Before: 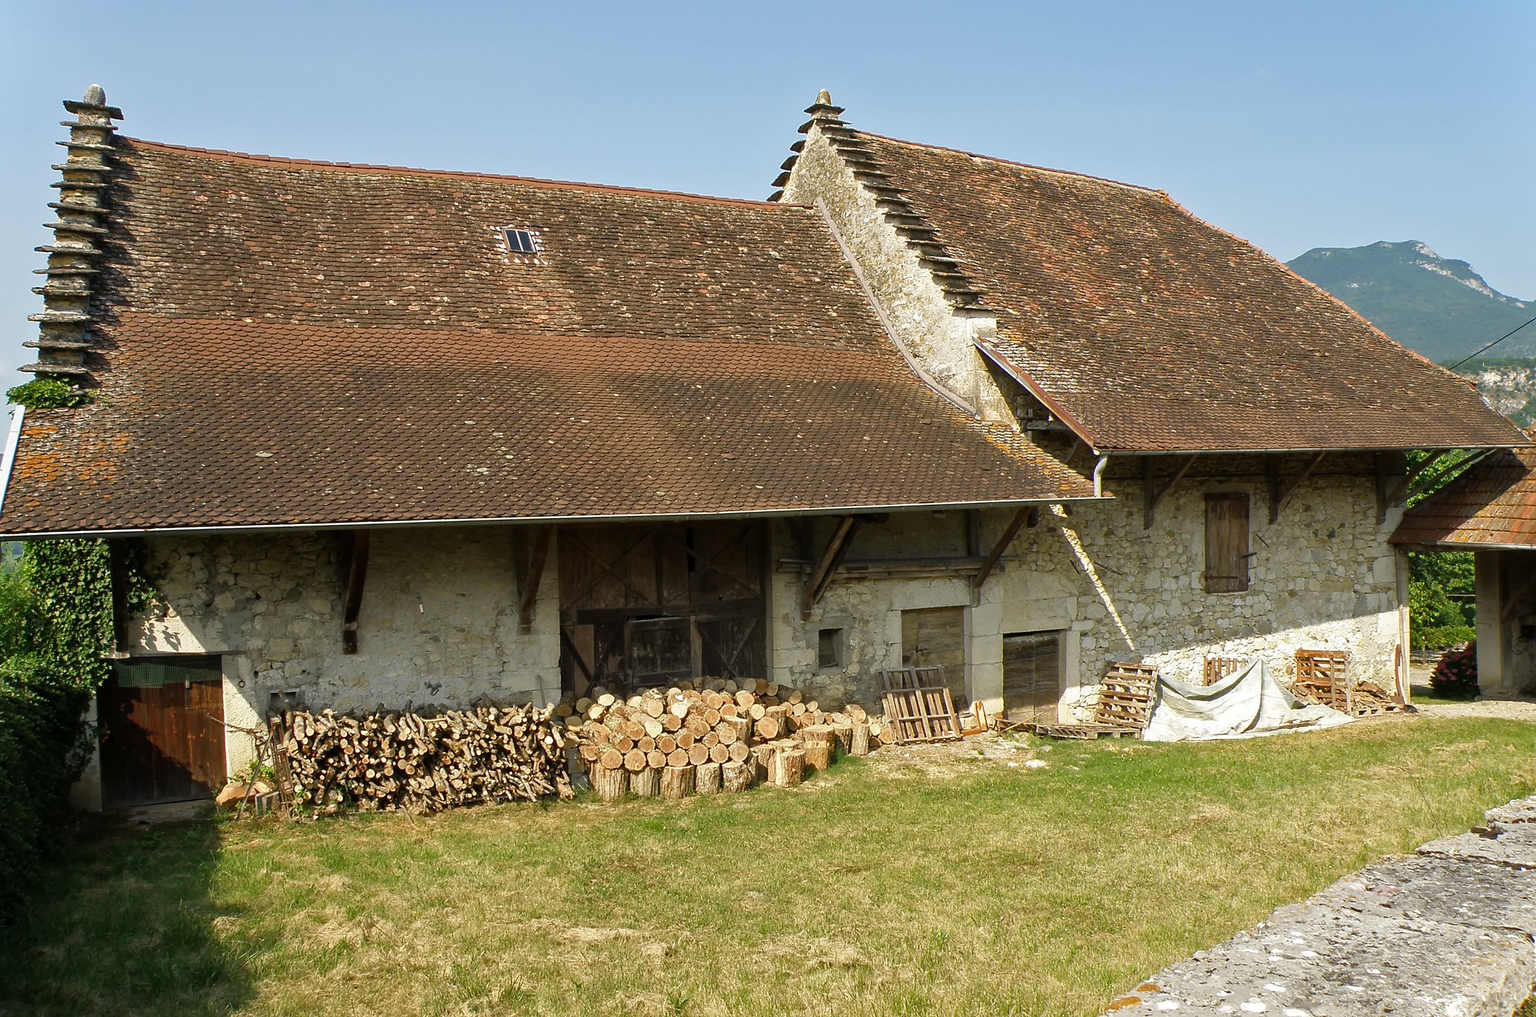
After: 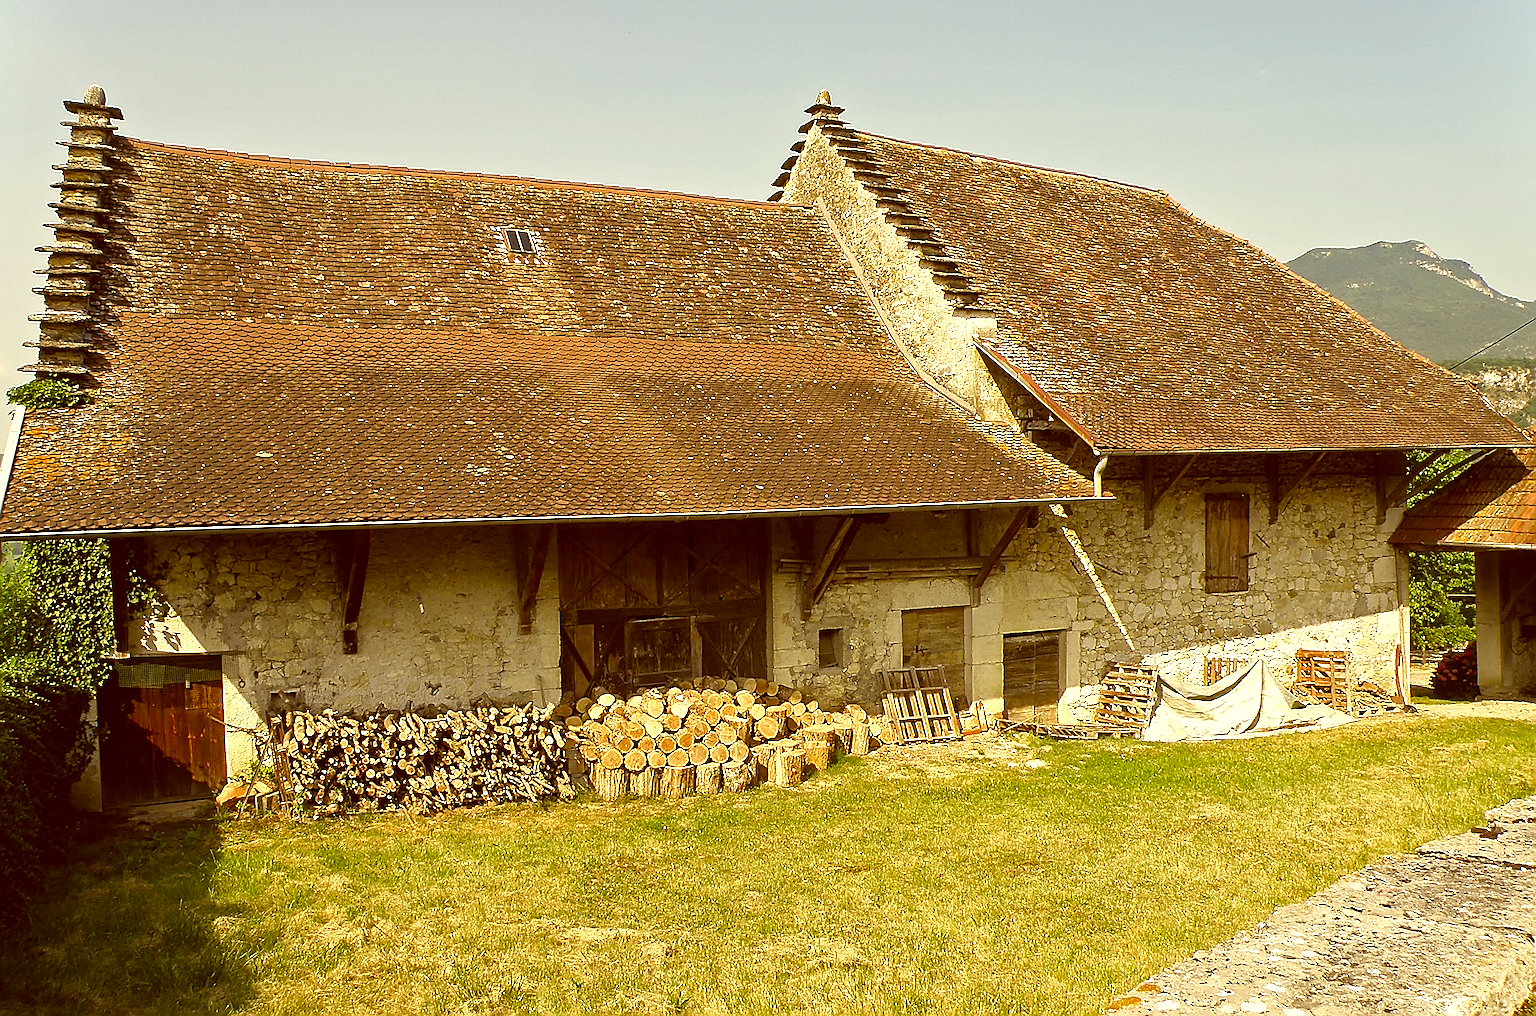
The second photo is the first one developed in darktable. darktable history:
sharpen: radius 1.702, amount 1.3
exposure: exposure 0.403 EV, compensate exposure bias true, compensate highlight preservation false
color correction: highlights a* 1.07, highlights b* 24.59, shadows a* 16.25, shadows b* 24.11
